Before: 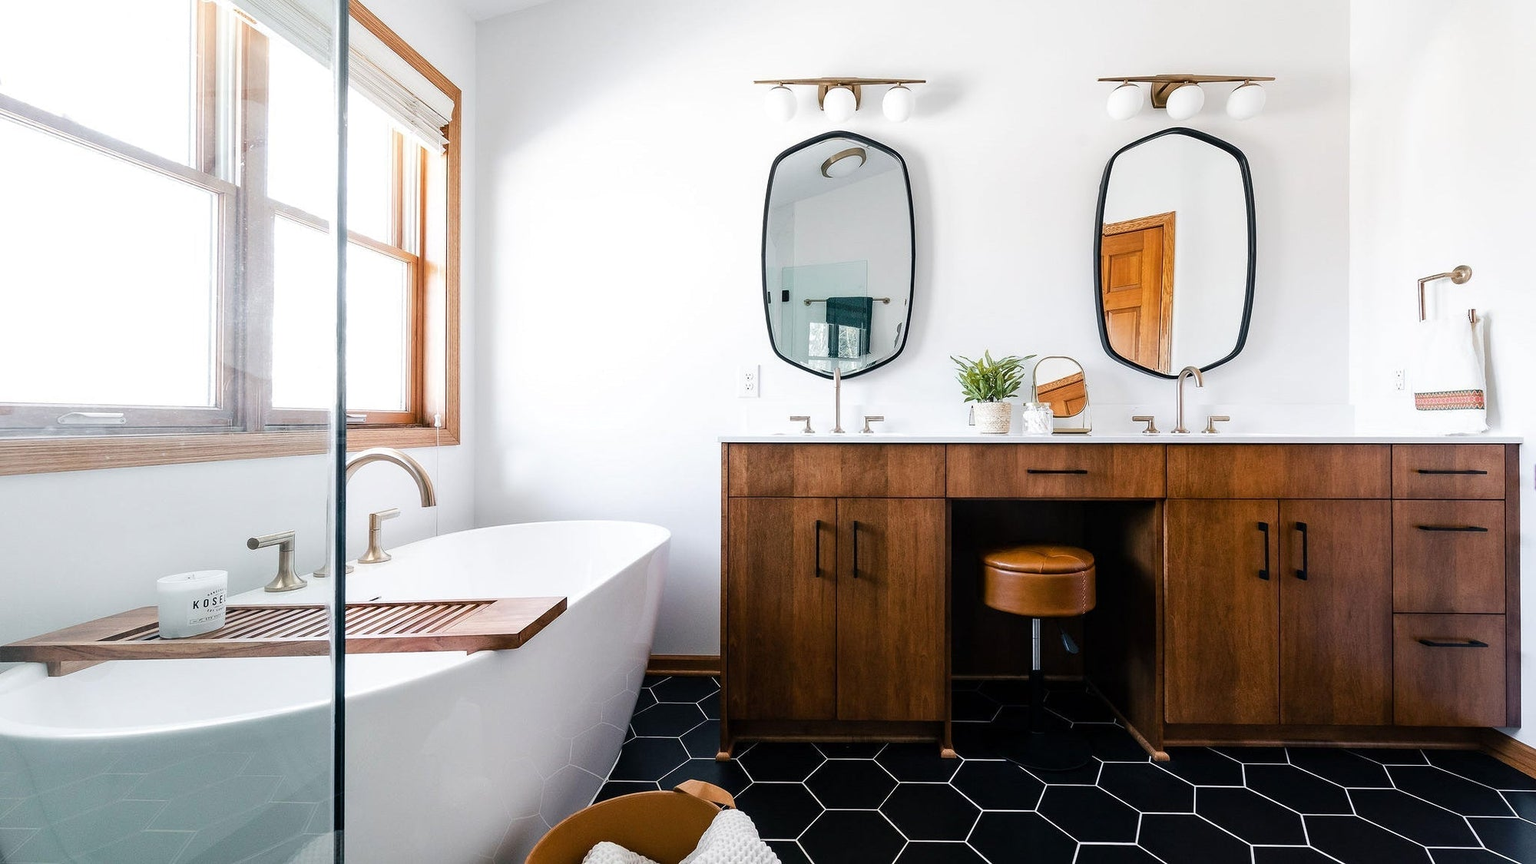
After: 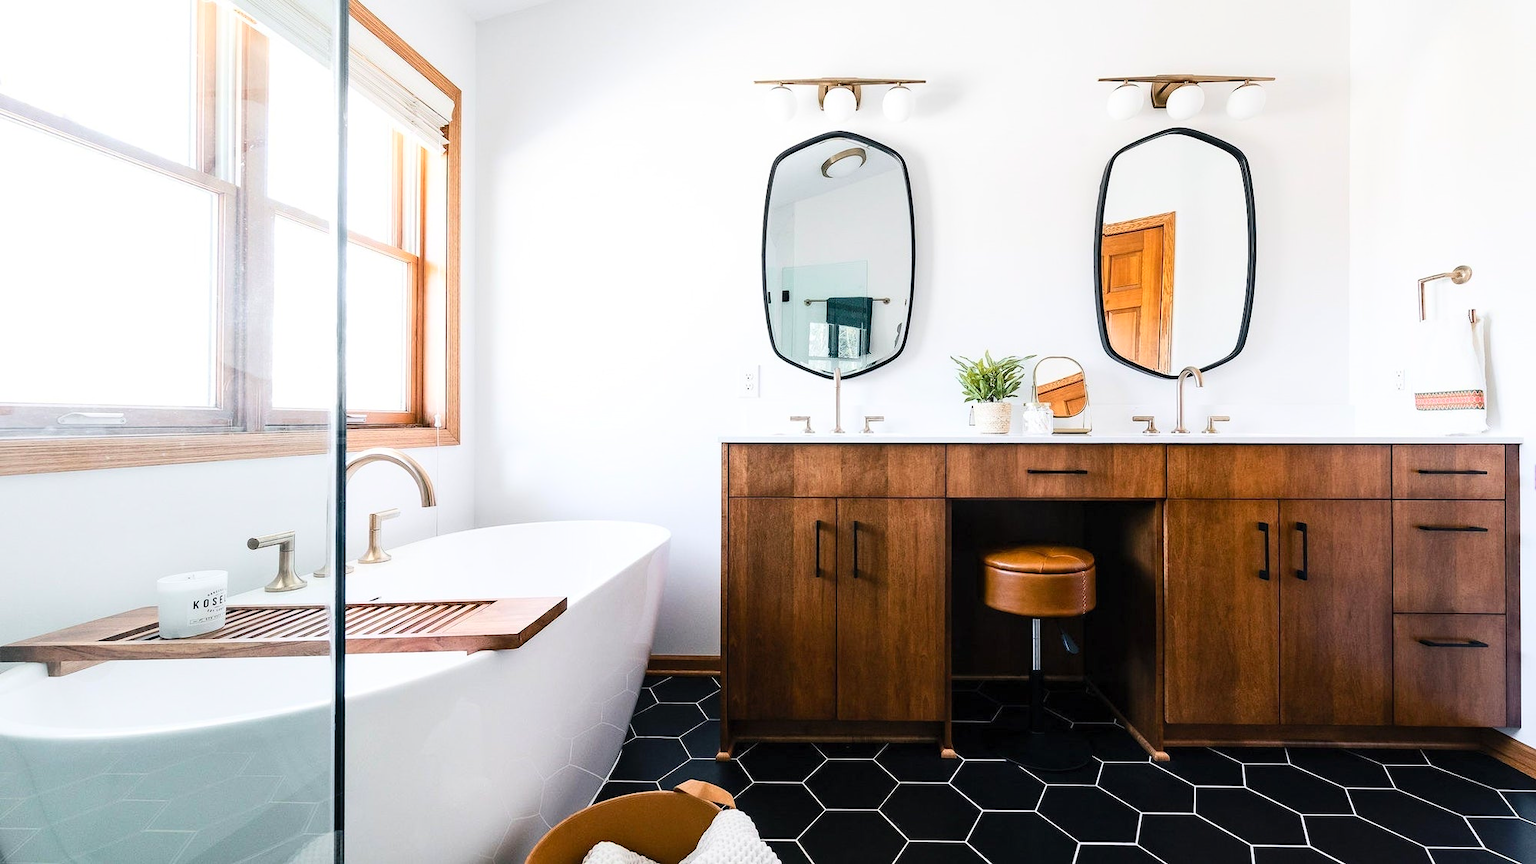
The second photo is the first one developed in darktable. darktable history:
contrast brightness saturation: contrast 0.205, brightness 0.151, saturation 0.142
